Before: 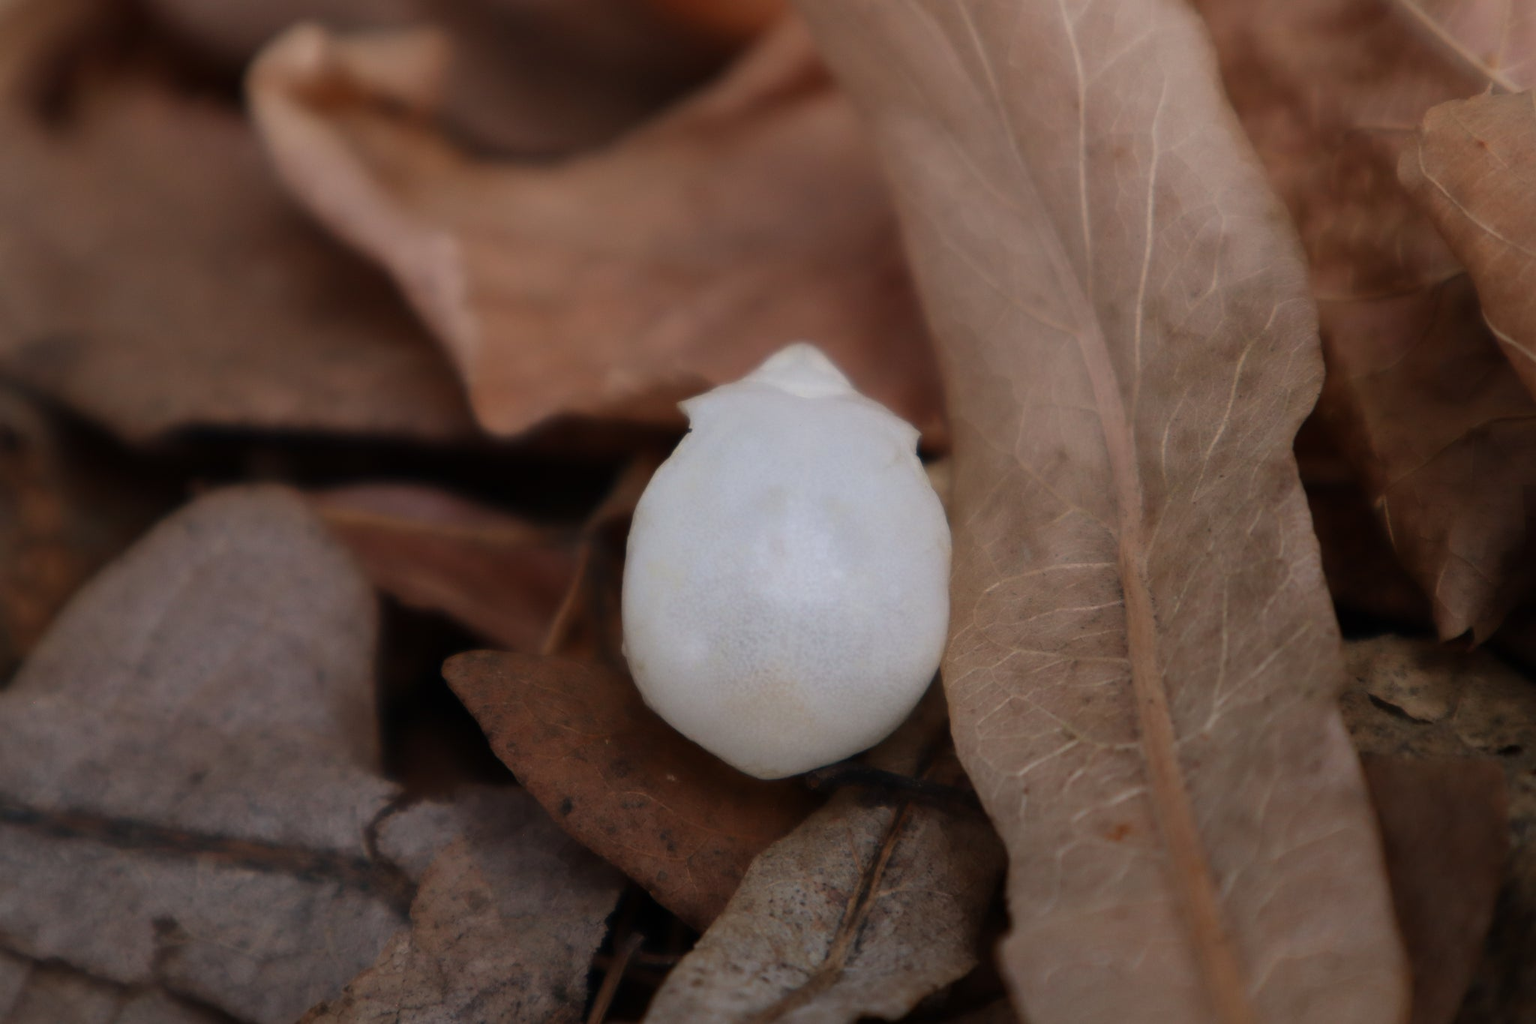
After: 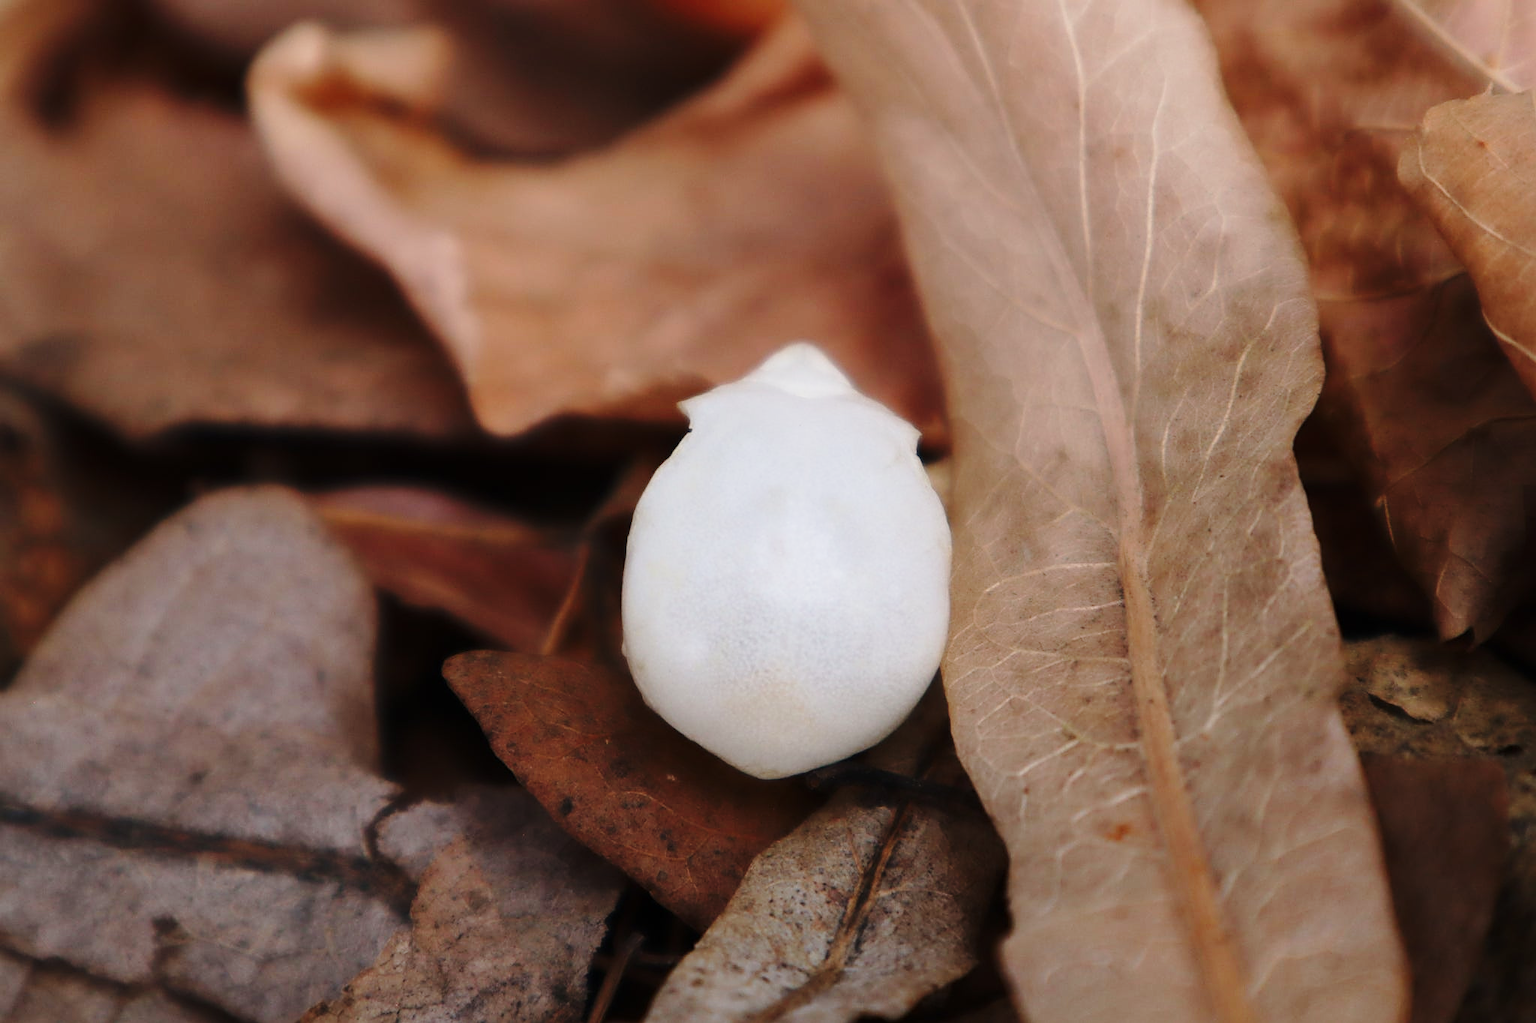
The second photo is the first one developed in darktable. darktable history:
sharpen: on, module defaults
base curve: curves: ch0 [(0, 0) (0.028, 0.03) (0.121, 0.232) (0.46, 0.748) (0.859, 0.968) (1, 1)], preserve colors none
